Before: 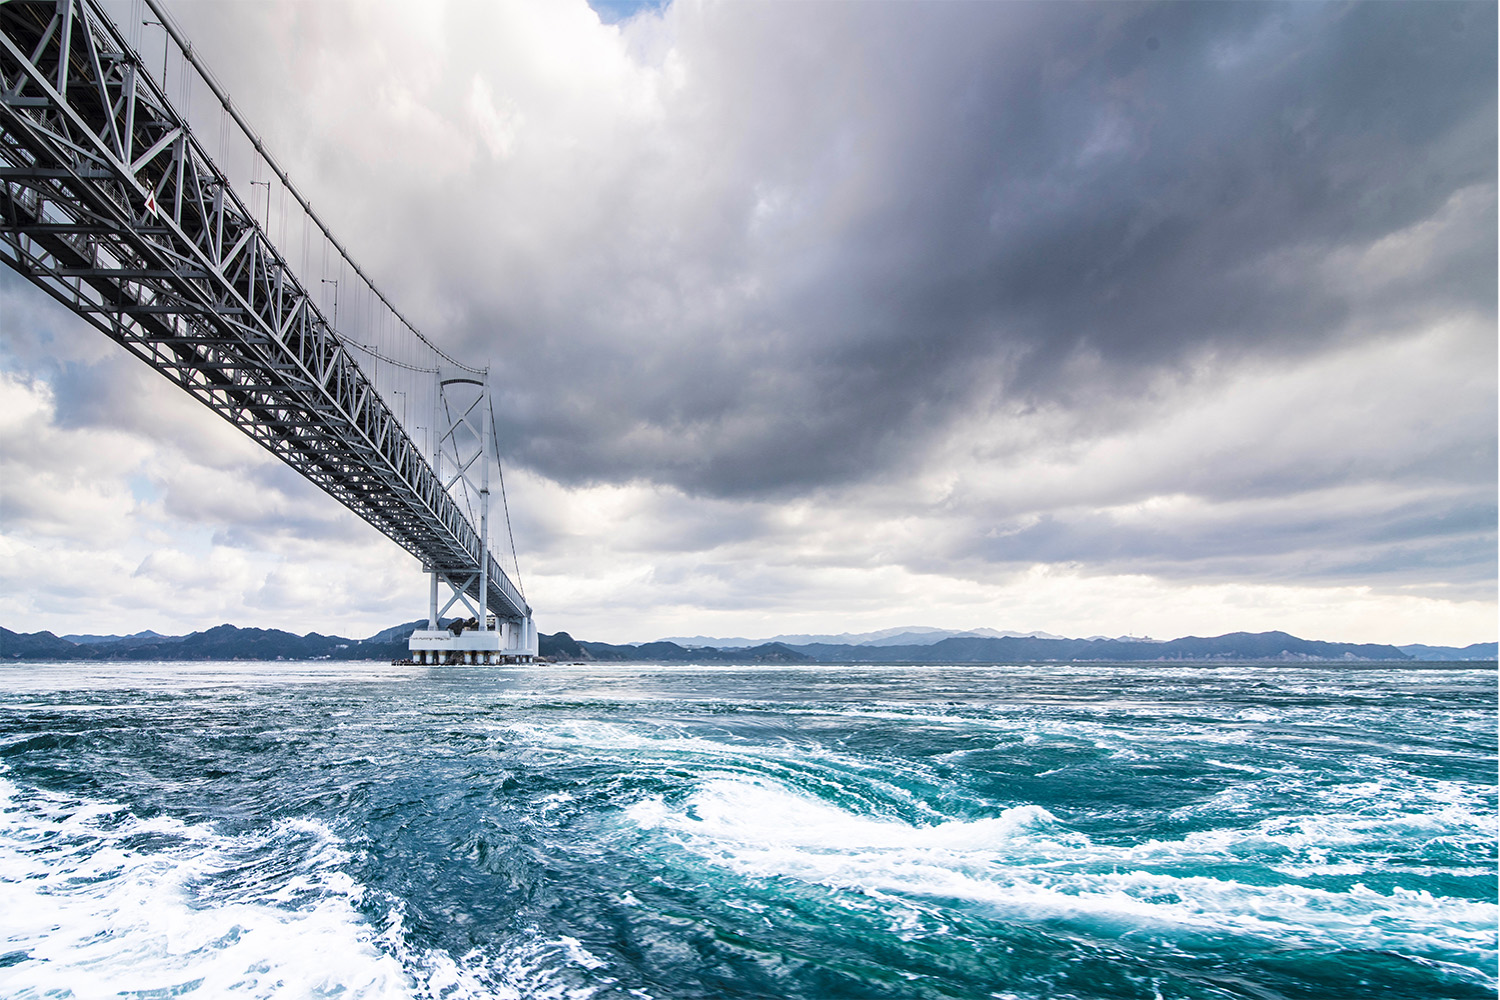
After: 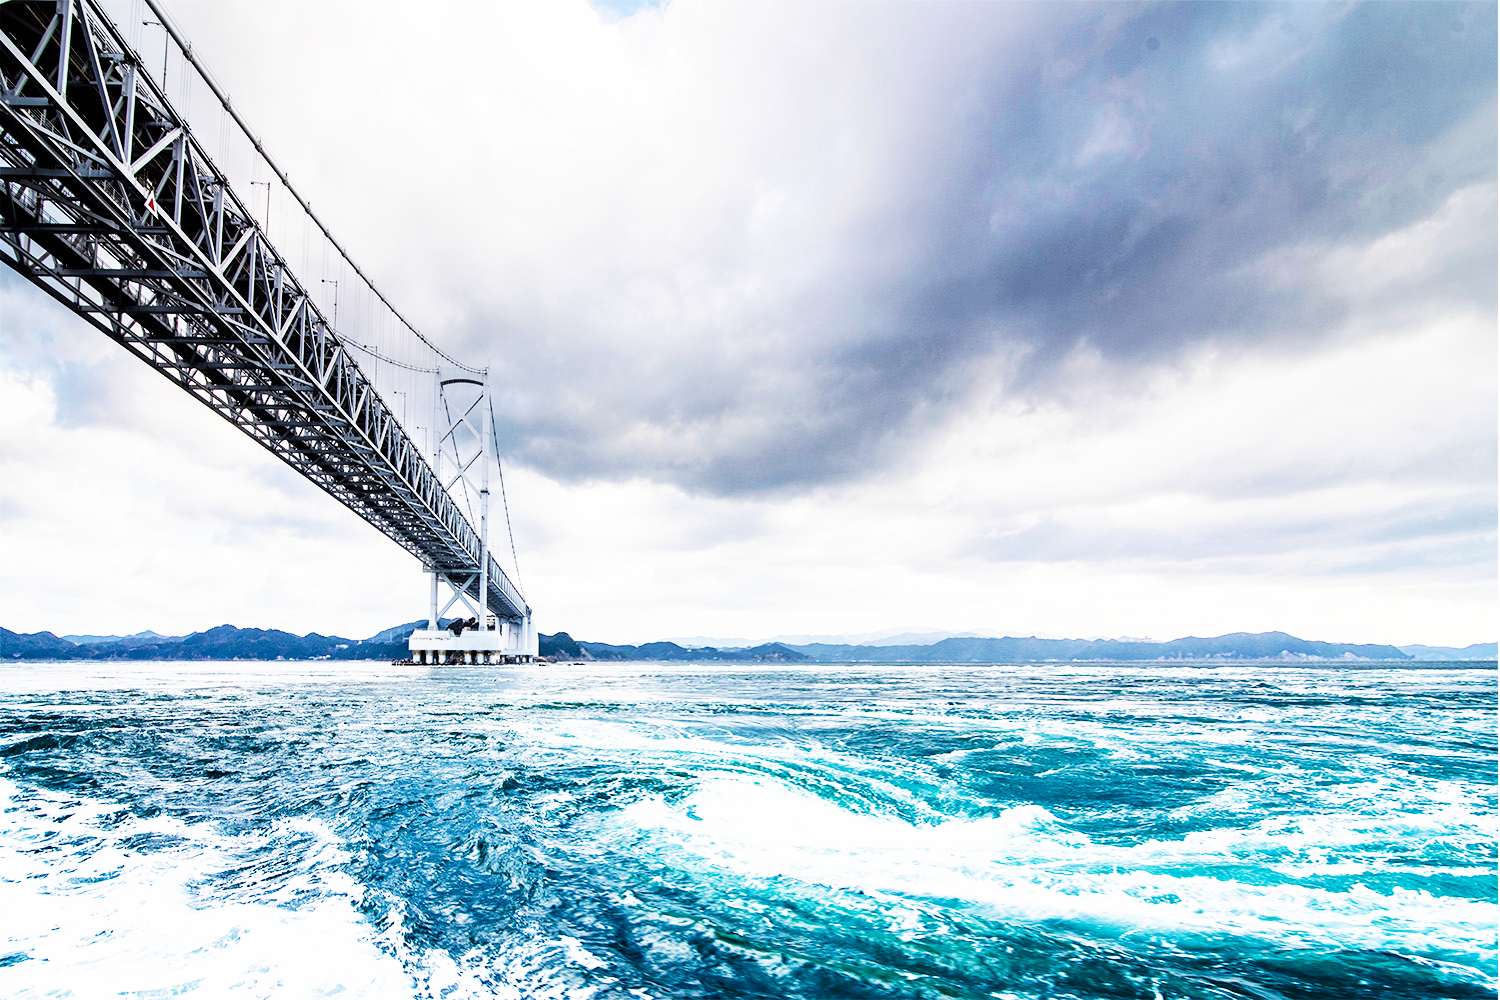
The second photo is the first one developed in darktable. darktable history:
base curve: curves: ch0 [(0, 0) (0.007, 0.004) (0.027, 0.03) (0.046, 0.07) (0.207, 0.54) (0.442, 0.872) (0.673, 0.972) (1, 1)], preserve colors none
exposure: black level correction 0.006, exposure -0.226 EV, compensate highlight preservation false
